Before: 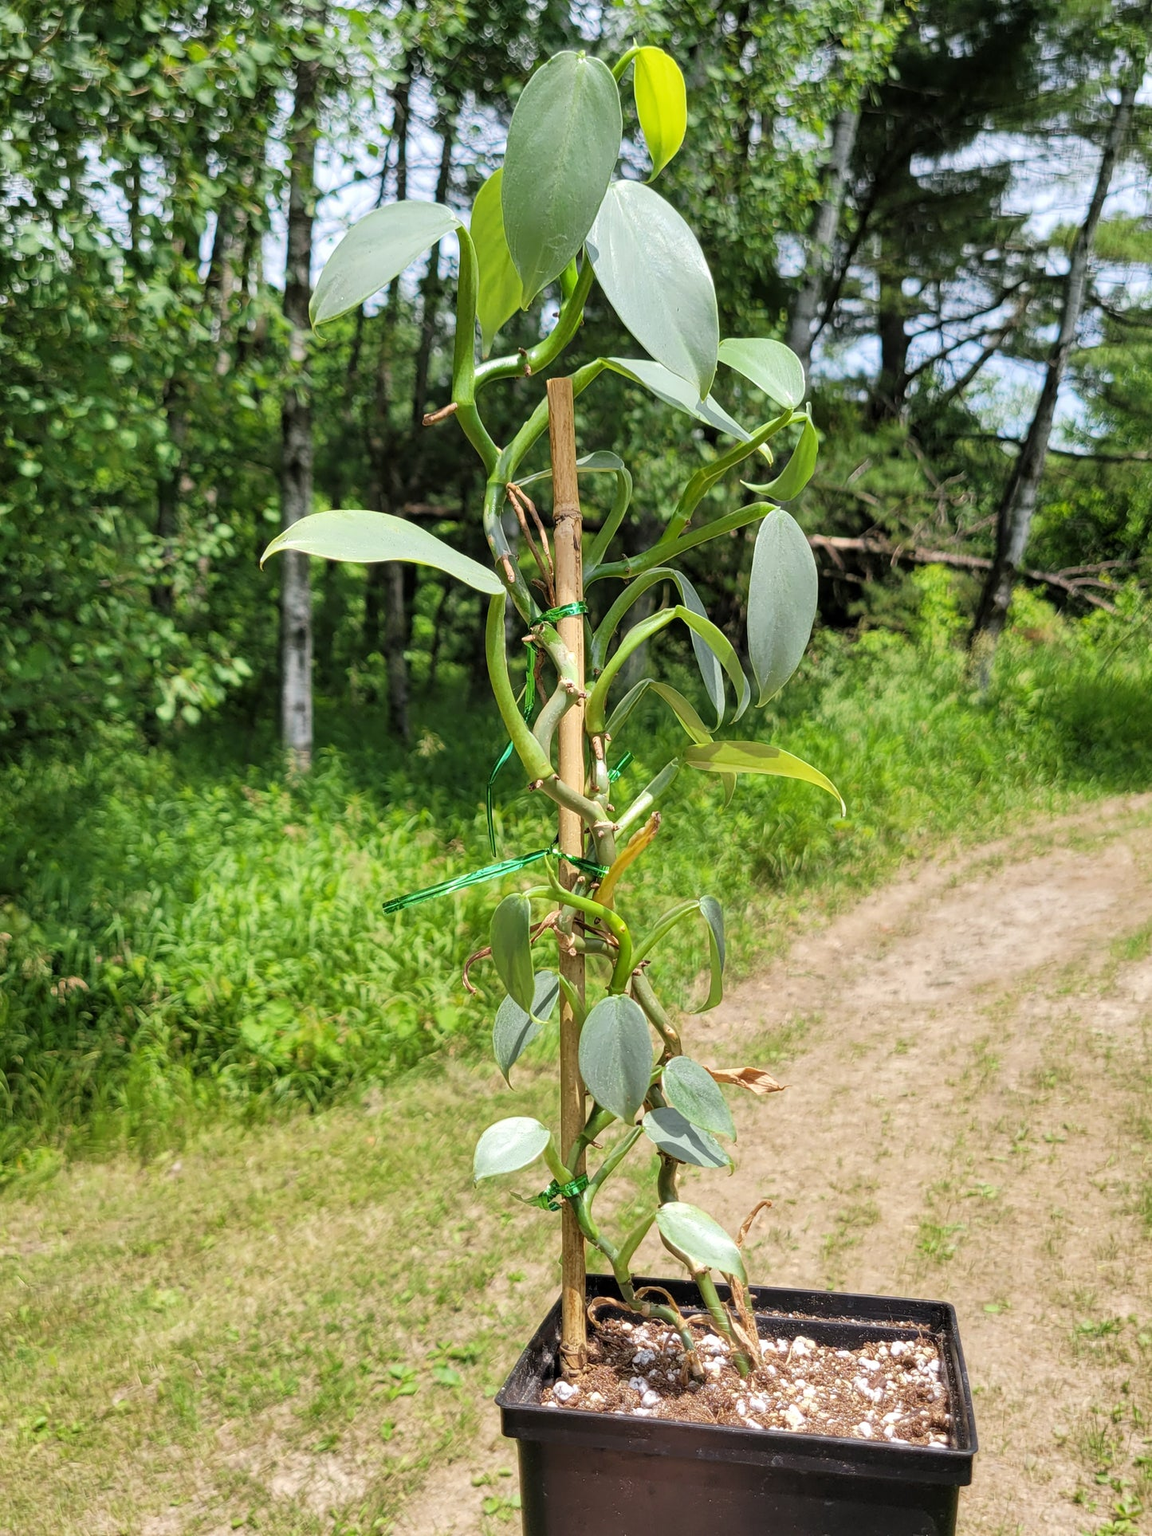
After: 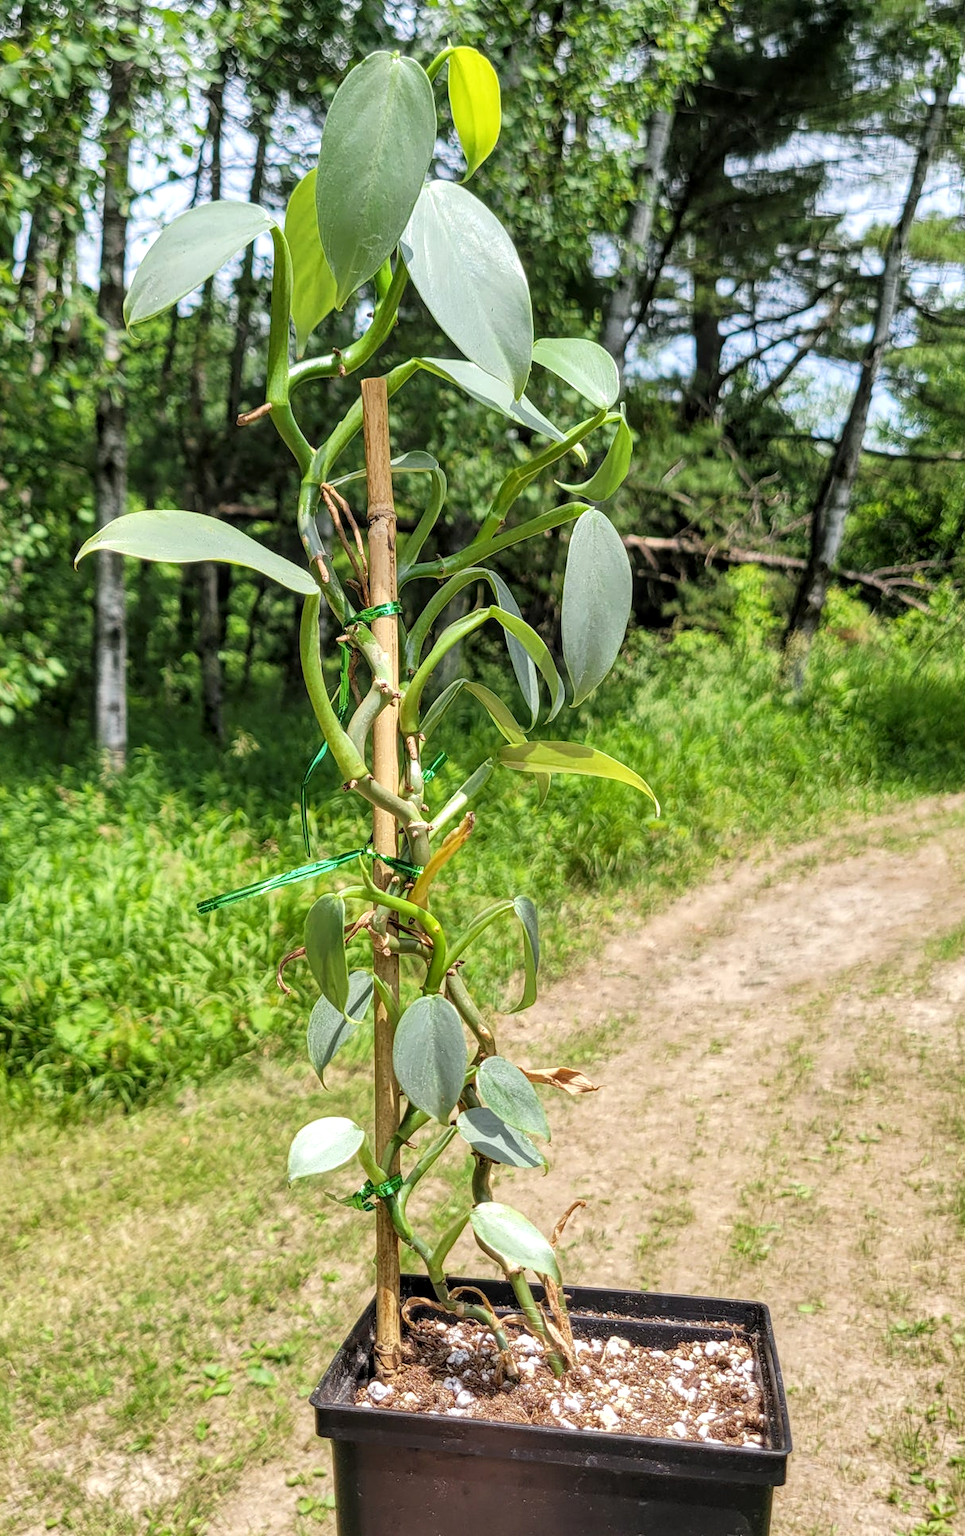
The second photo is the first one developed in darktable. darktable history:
crop: left 16.145%
local contrast: on, module defaults
exposure: exposure 0.127 EV, compensate highlight preservation false
